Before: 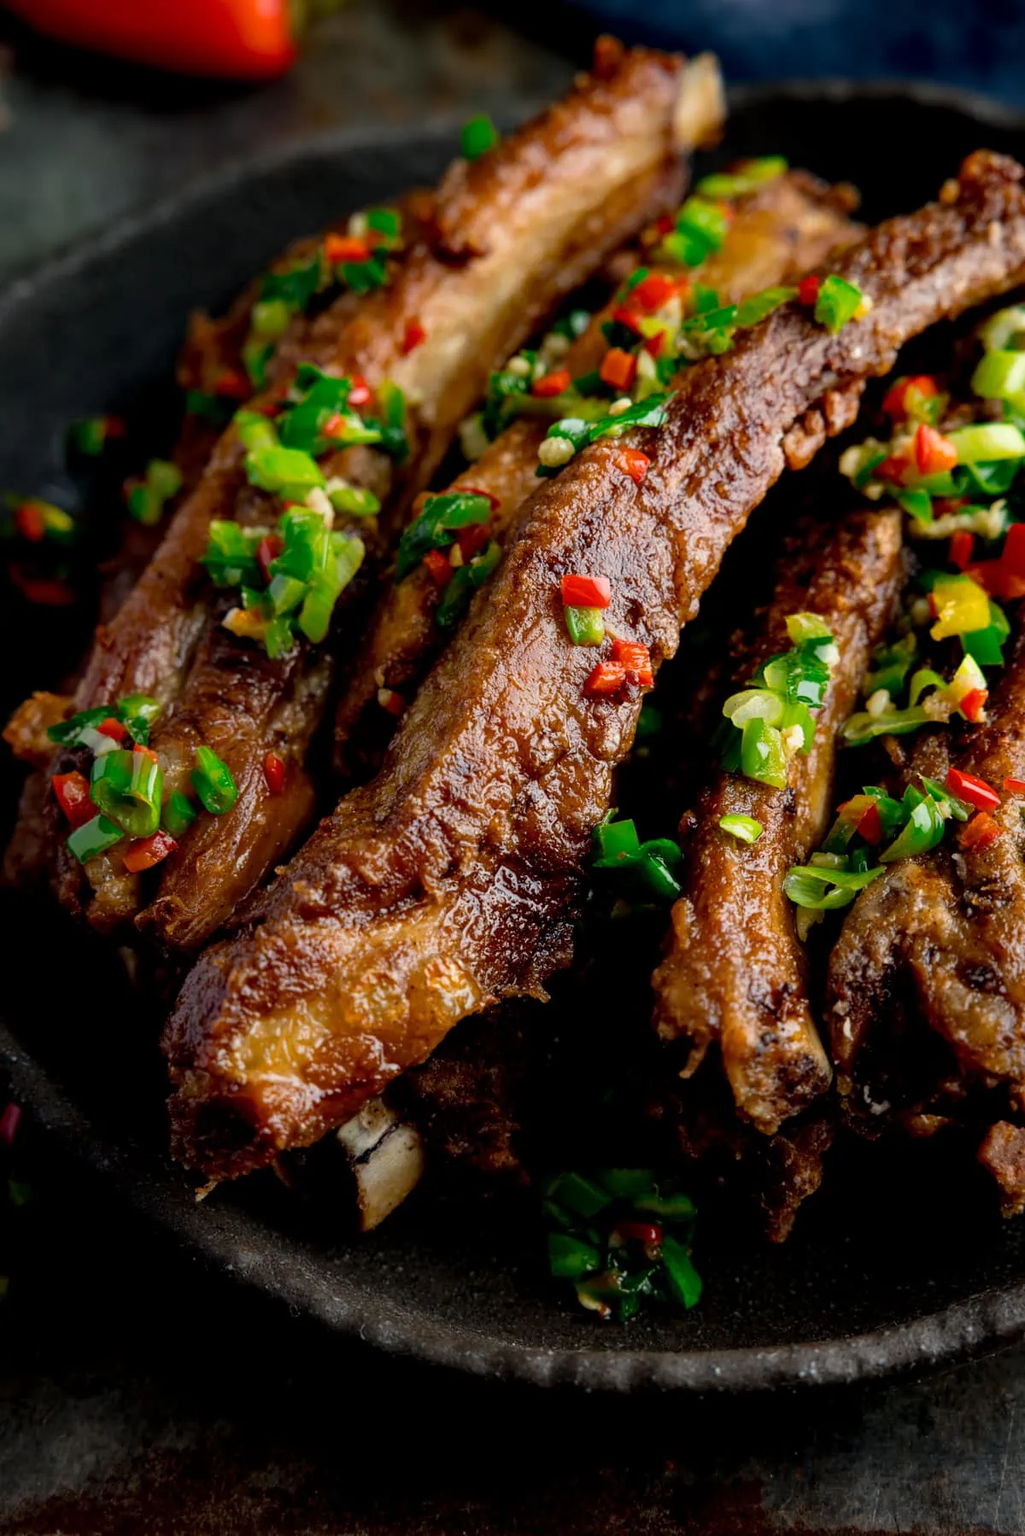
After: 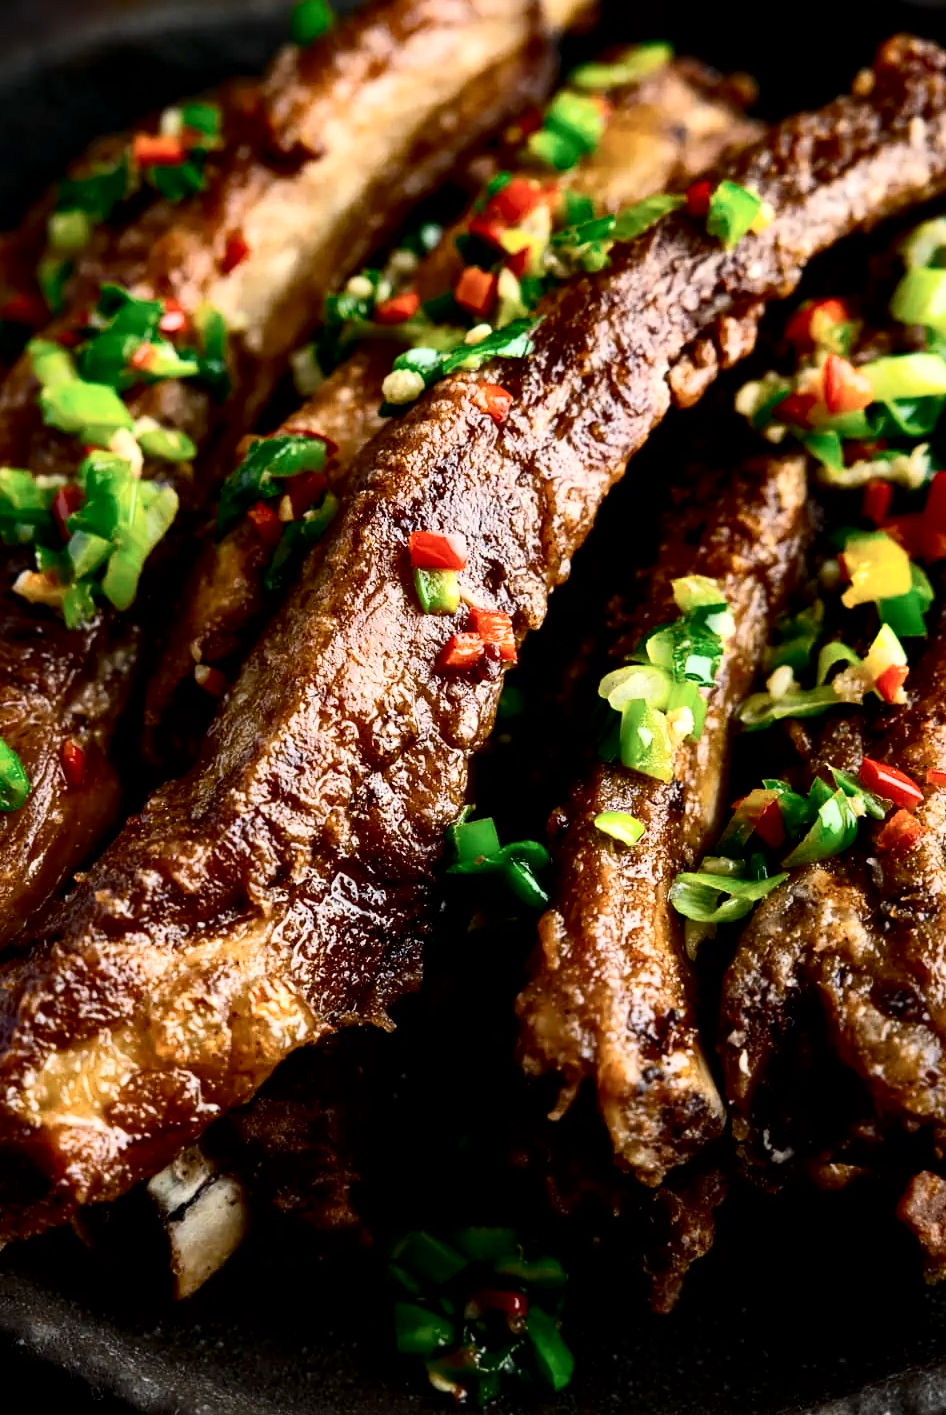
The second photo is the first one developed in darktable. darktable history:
contrast brightness saturation: contrast 0.39, brightness 0.1
local contrast: mode bilateral grid, contrast 25, coarseness 60, detail 151%, midtone range 0.2
crop and rotate: left 20.74%, top 7.912%, right 0.375%, bottom 13.378%
